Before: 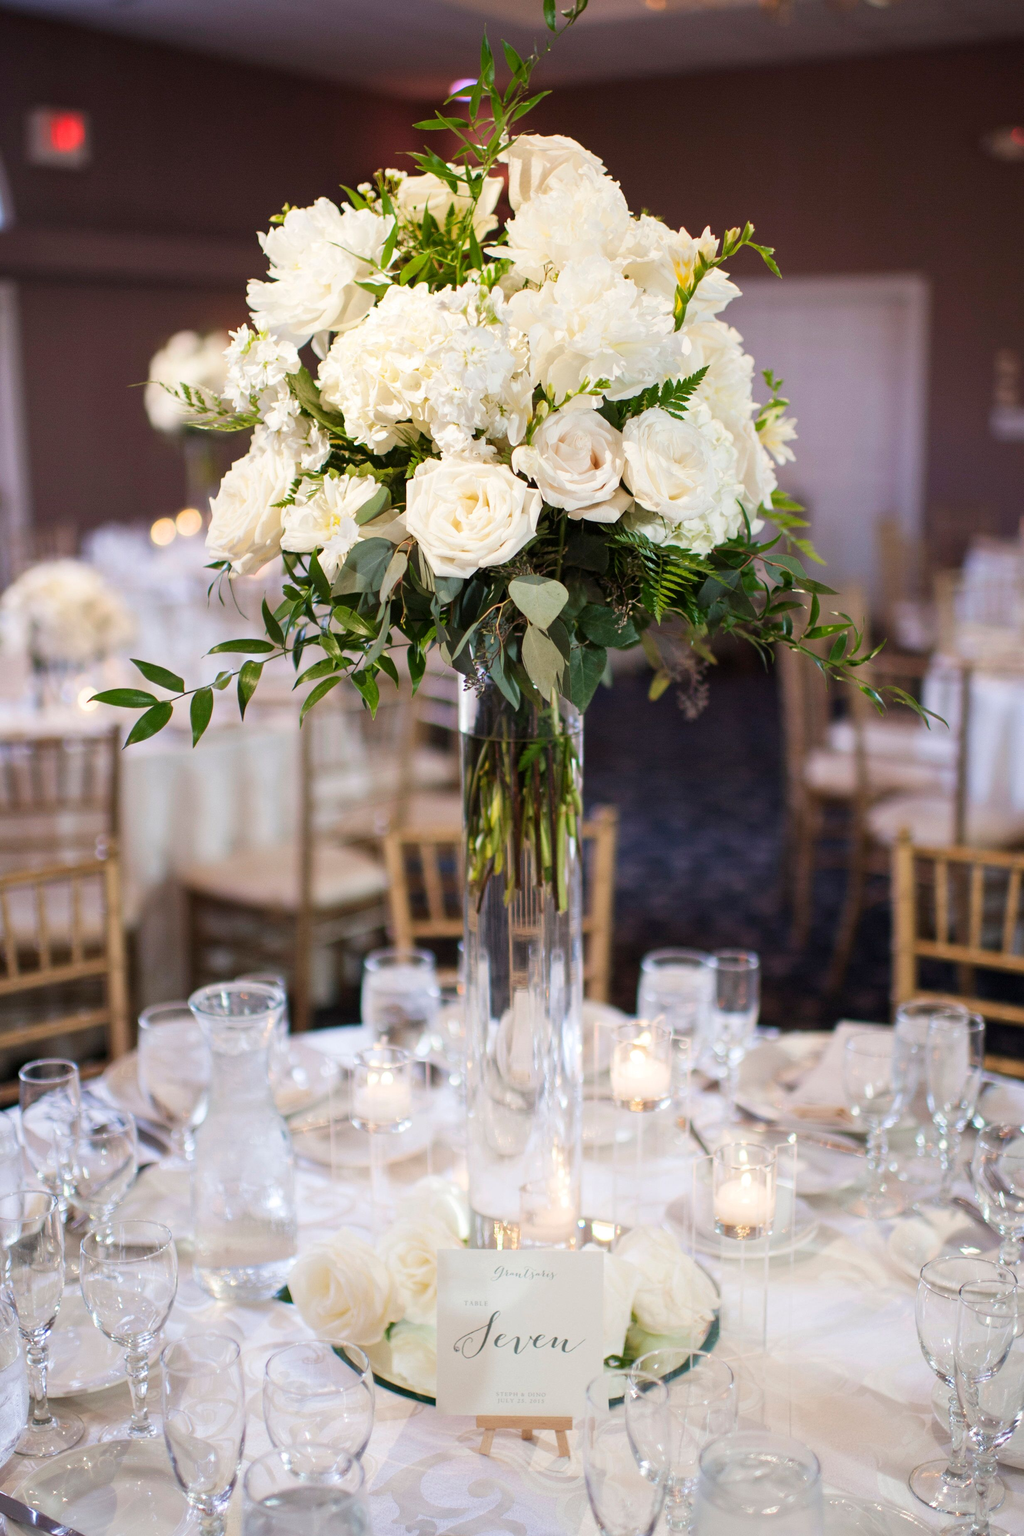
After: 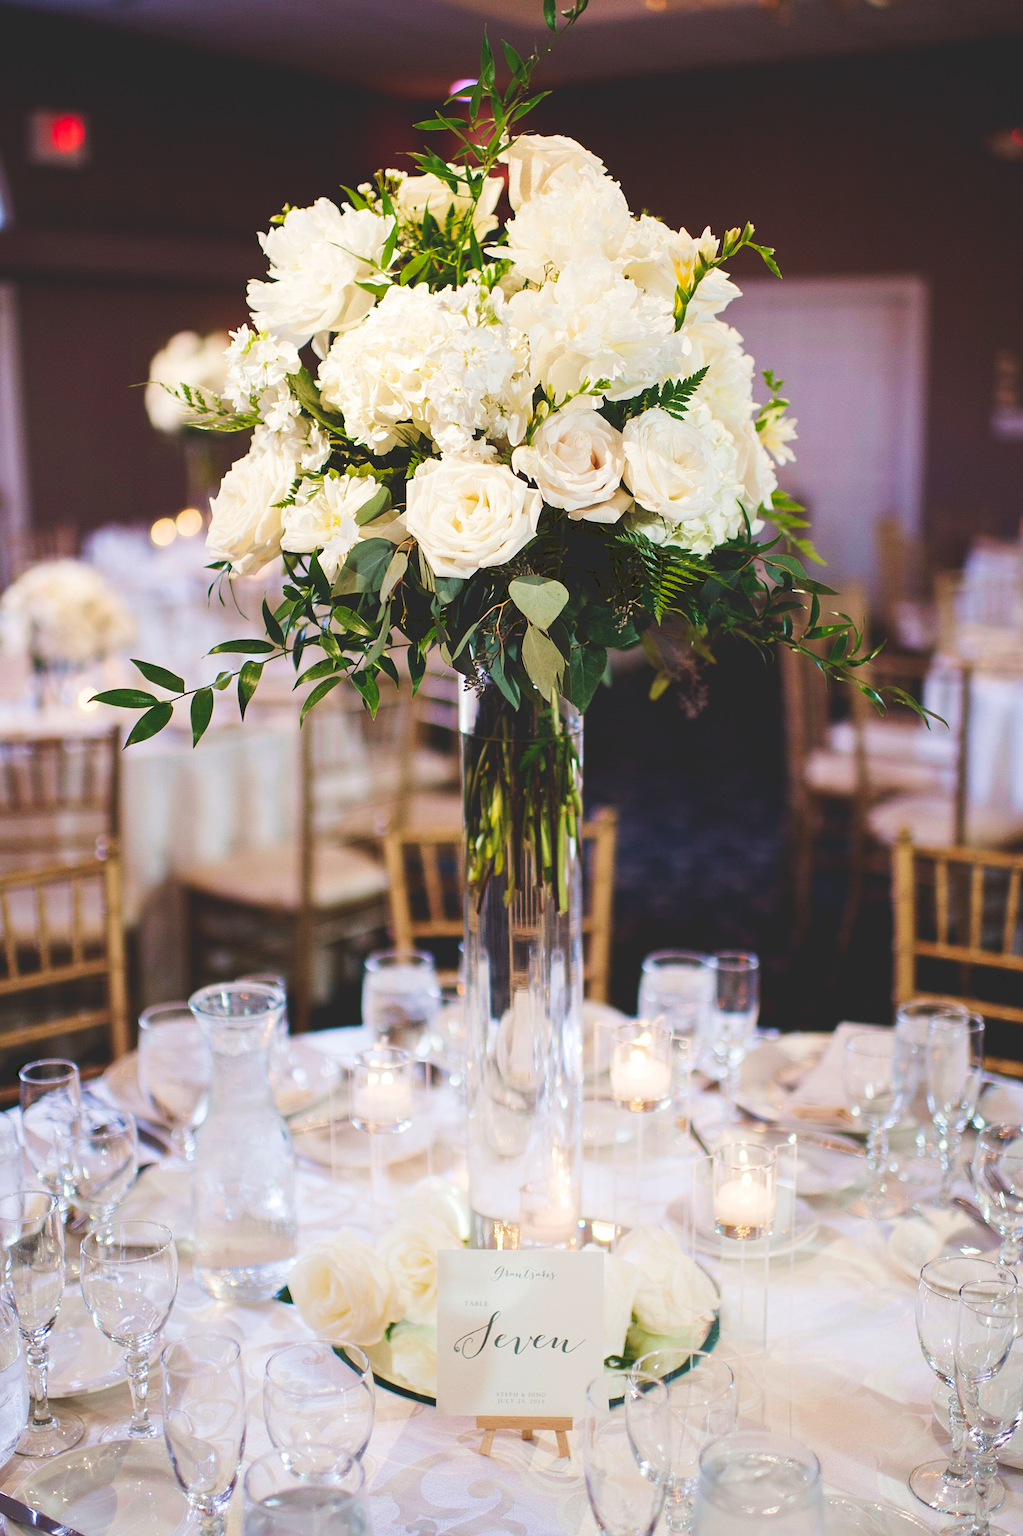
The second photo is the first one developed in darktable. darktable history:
sharpen: radius 2.13, amount 0.385, threshold 0.225
velvia: on, module defaults
tone curve: curves: ch0 [(0, 0) (0.003, 0.161) (0.011, 0.161) (0.025, 0.161) (0.044, 0.161) (0.069, 0.161) (0.1, 0.161) (0.136, 0.163) (0.177, 0.179) (0.224, 0.207) (0.277, 0.243) (0.335, 0.292) (0.399, 0.361) (0.468, 0.452) (0.543, 0.547) (0.623, 0.638) (0.709, 0.731) (0.801, 0.826) (0.898, 0.911) (1, 1)], preserve colors none
